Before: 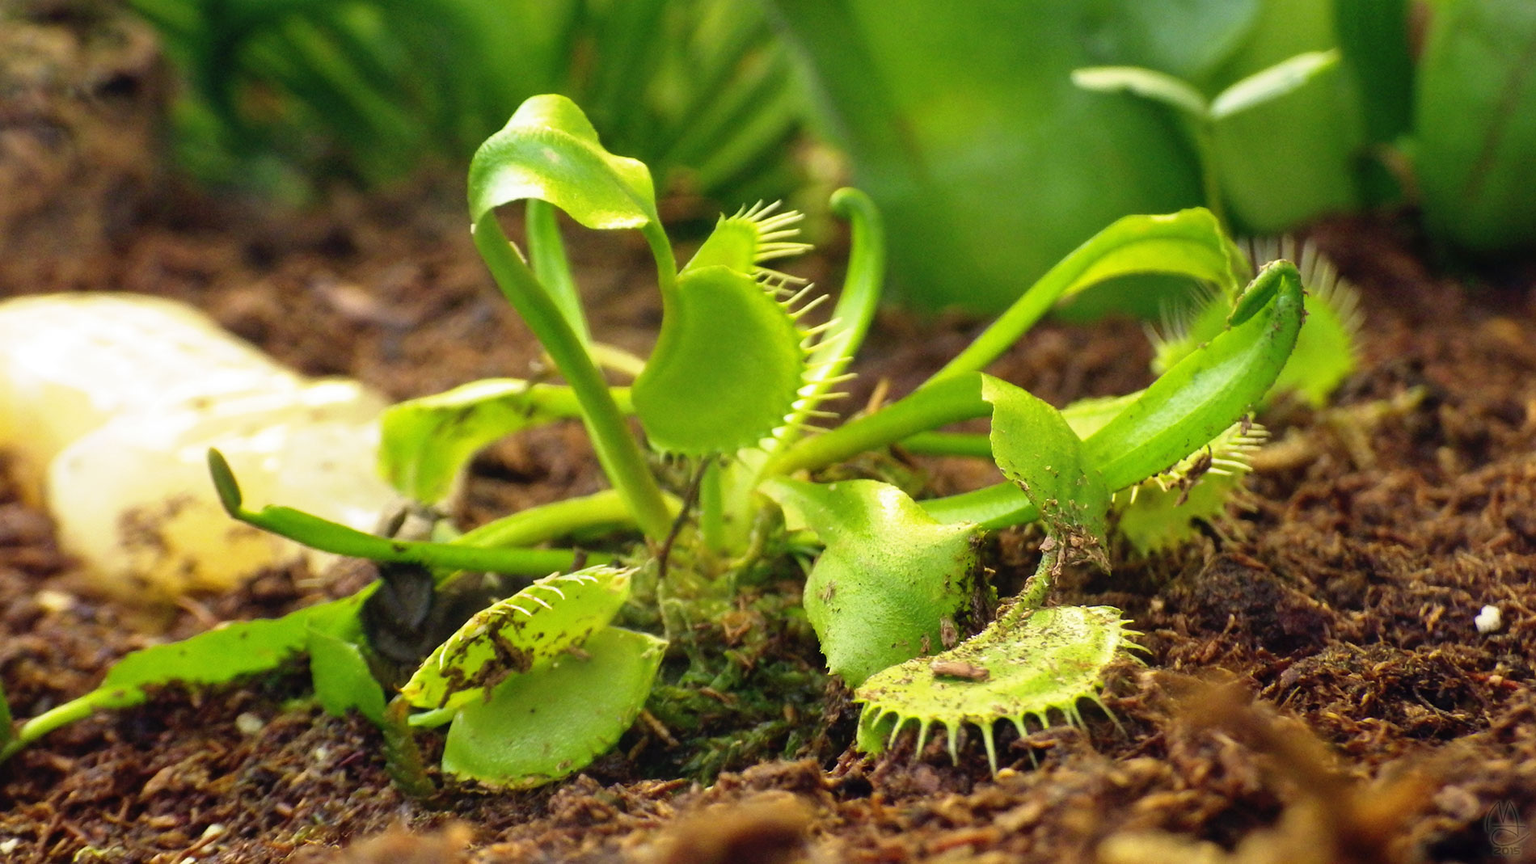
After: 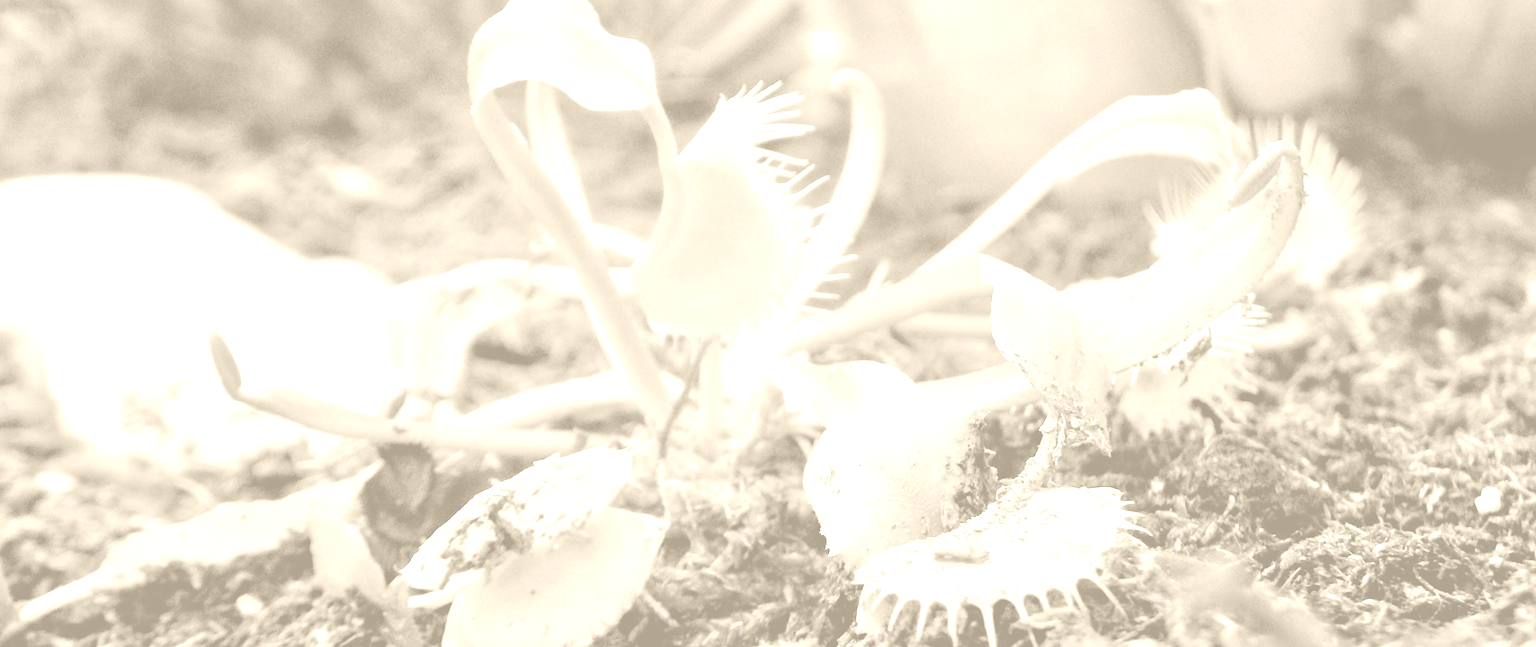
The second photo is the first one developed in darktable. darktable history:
crop: top 13.819%, bottom 11.169%
haze removal: compatibility mode true, adaptive false
colorize: hue 36°, saturation 71%, lightness 80.79%
color balance rgb: shadows lift › chroma 1%, shadows lift › hue 240.84°, highlights gain › chroma 2%, highlights gain › hue 73.2°, global offset › luminance -0.5%, perceptual saturation grading › global saturation 20%, perceptual saturation grading › highlights -25%, perceptual saturation grading › shadows 50%, global vibrance 25.26%
tone equalizer: -8 EV 0.001 EV, -7 EV -0.004 EV, -6 EV 0.009 EV, -5 EV 0.032 EV, -4 EV 0.276 EV, -3 EV 0.644 EV, -2 EV 0.584 EV, -1 EV 0.187 EV, +0 EV 0.024 EV
